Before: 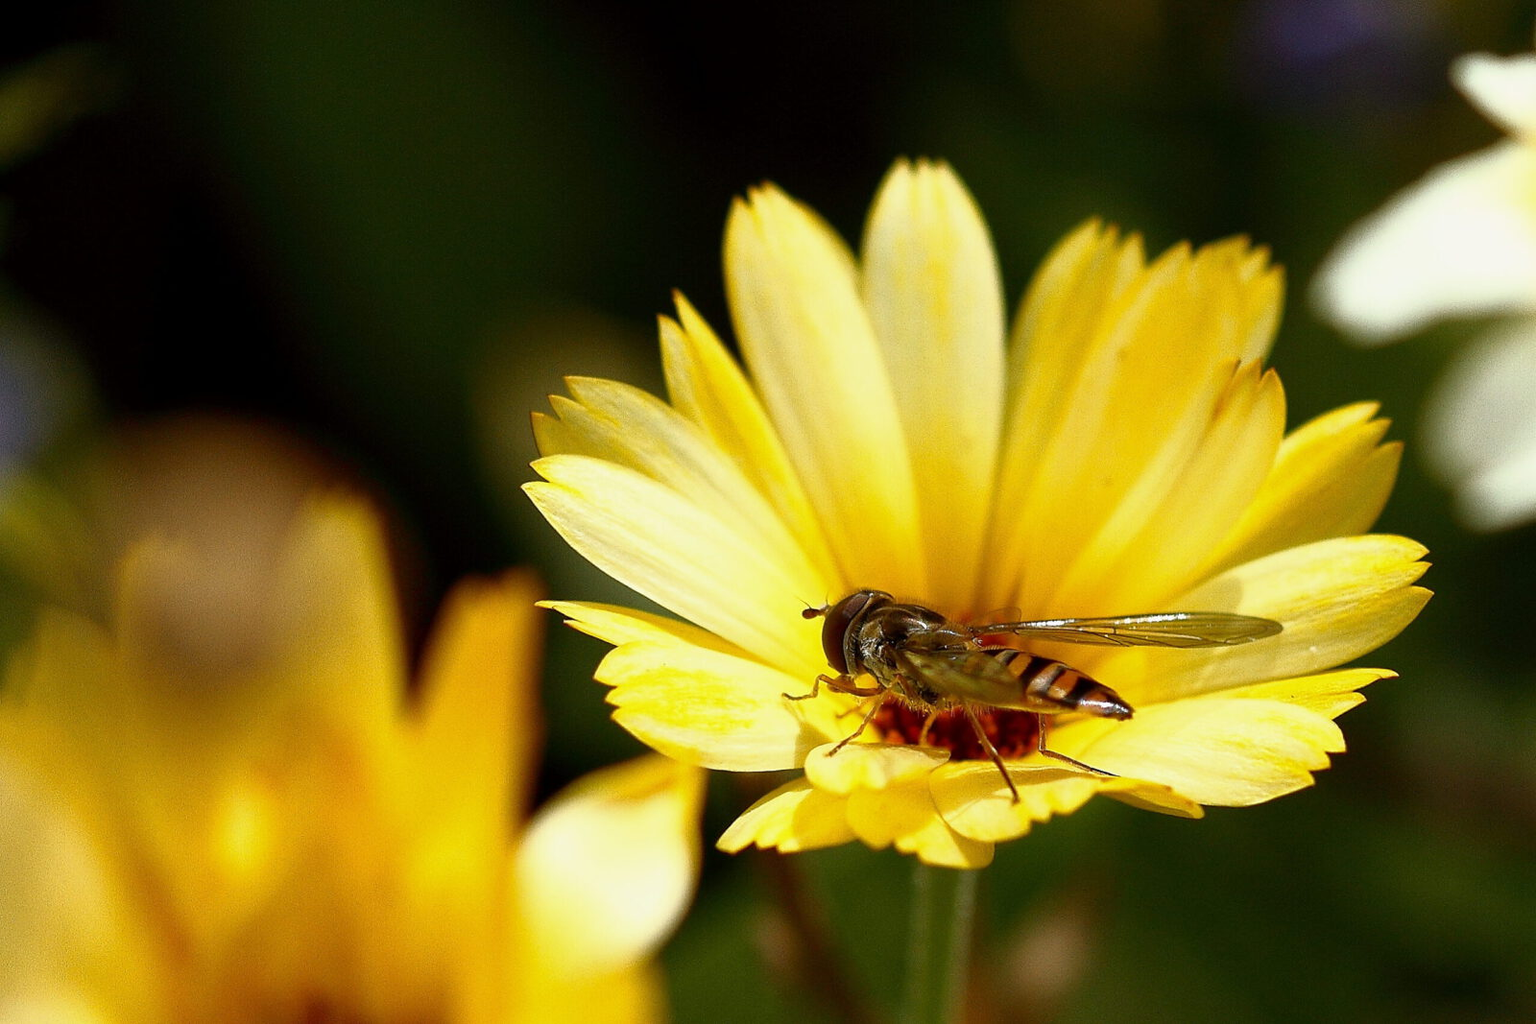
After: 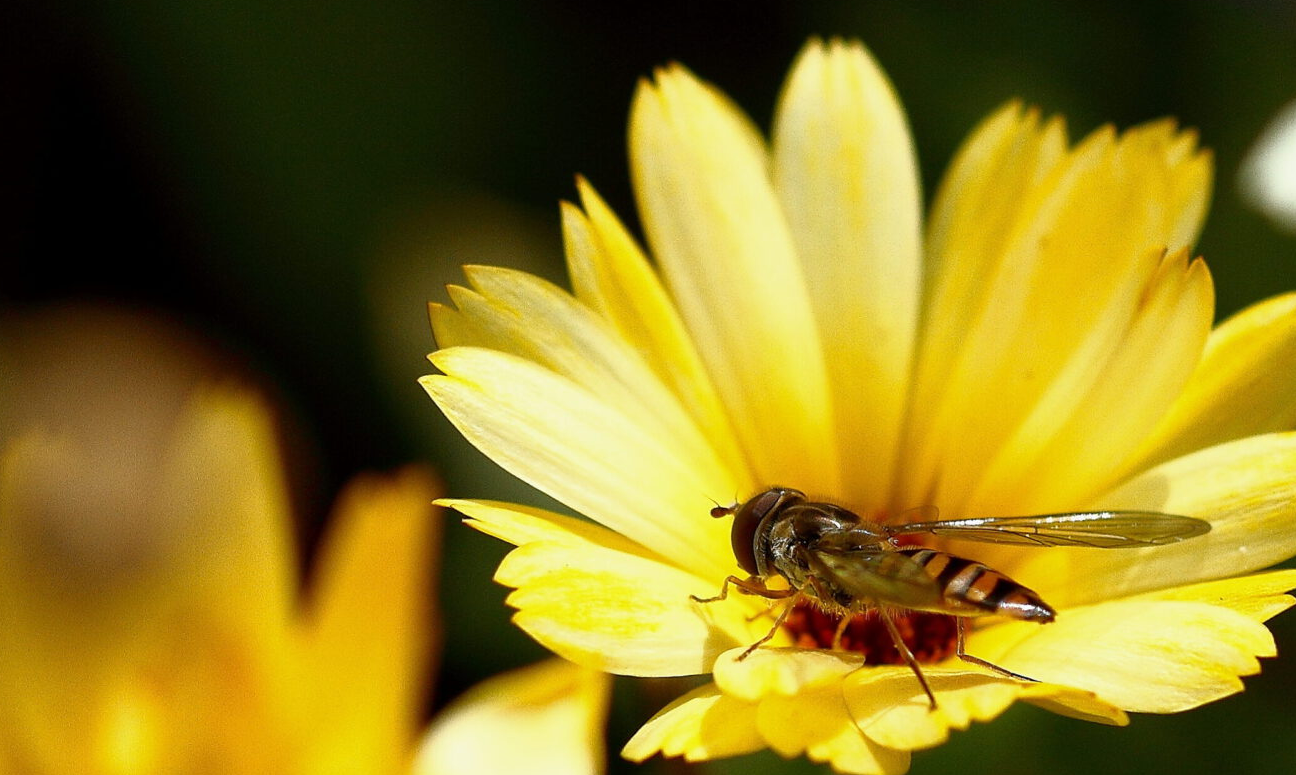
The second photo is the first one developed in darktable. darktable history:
crop: left 7.855%, top 11.913%, right 10.429%, bottom 15.405%
